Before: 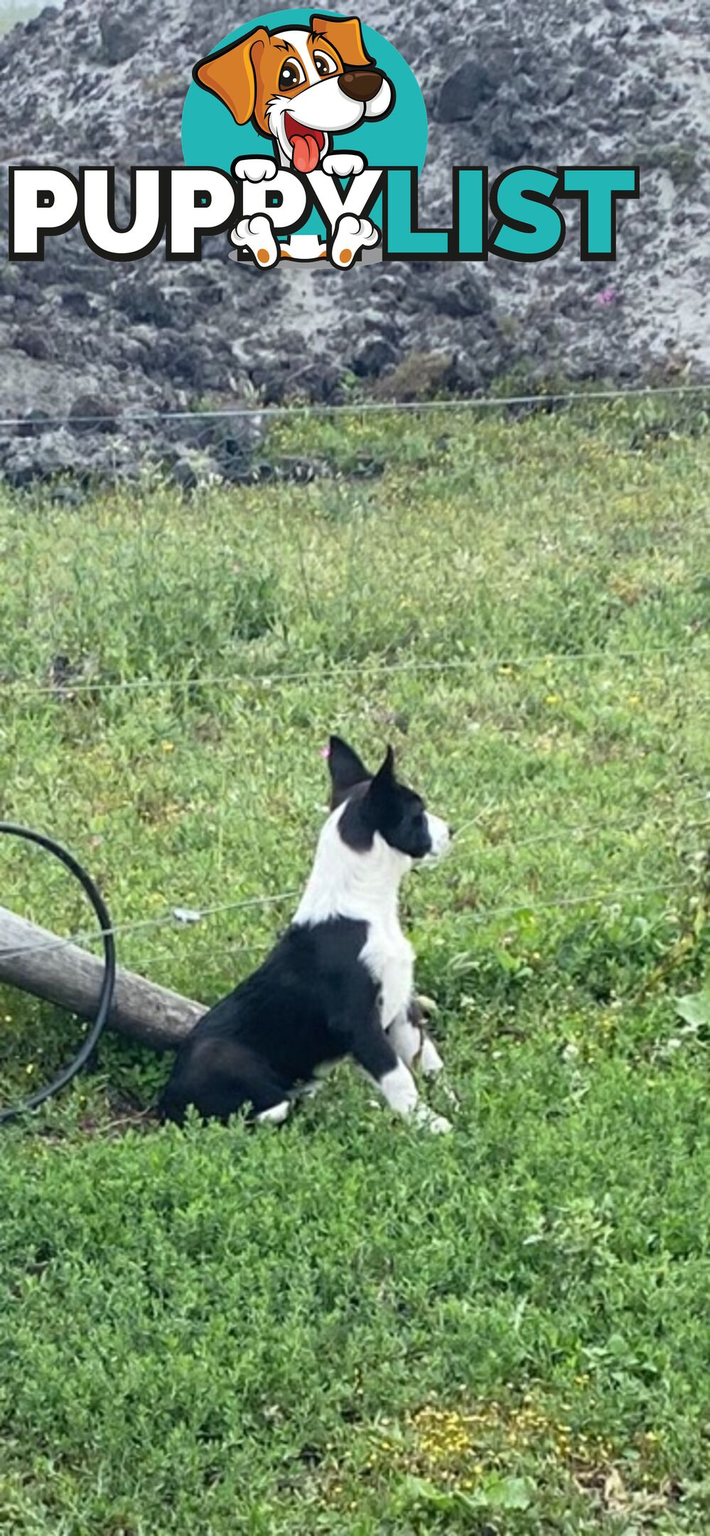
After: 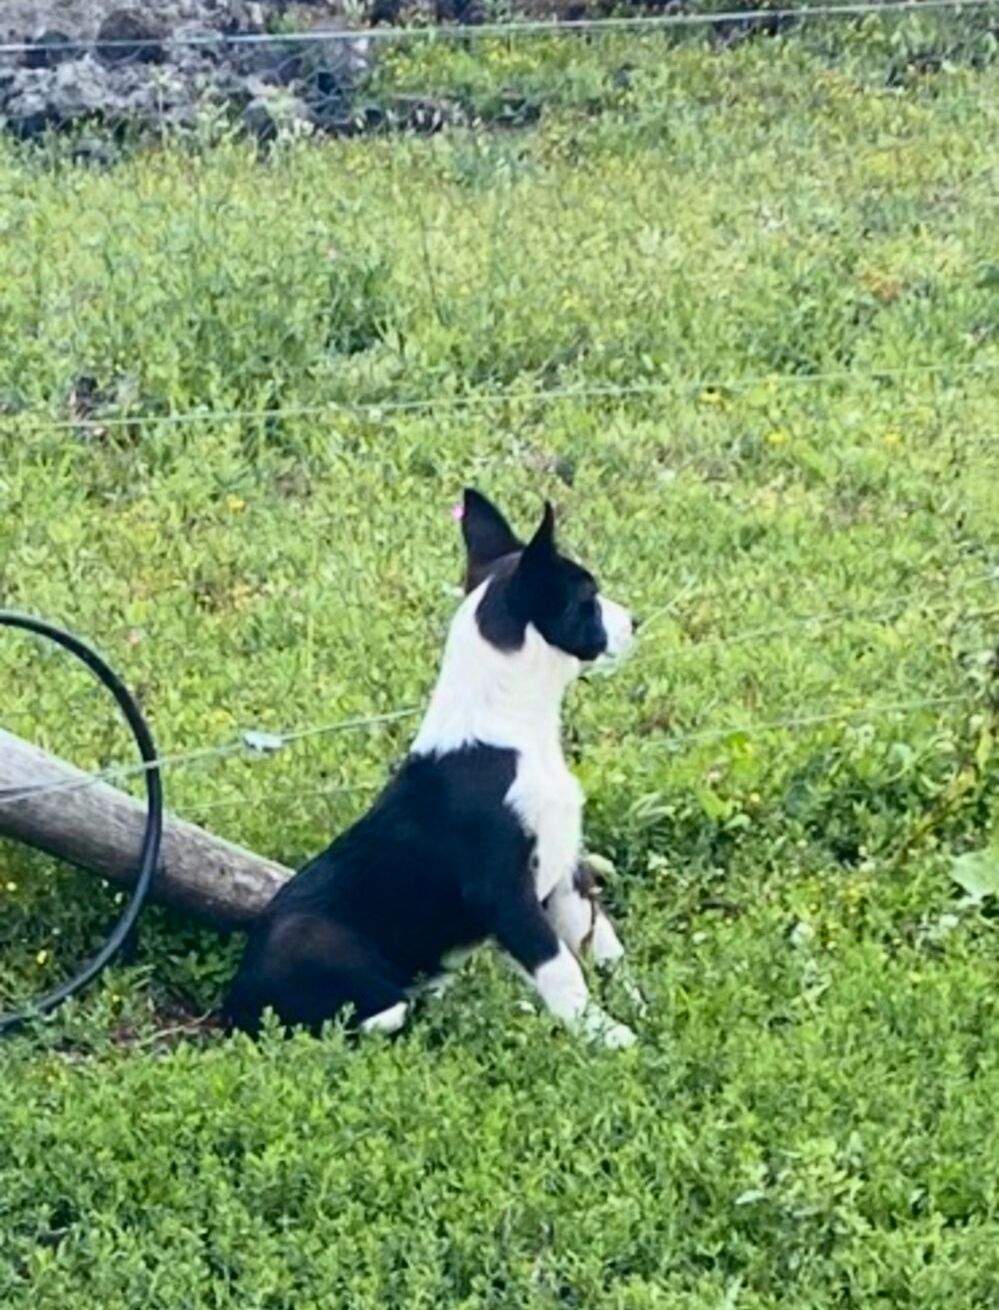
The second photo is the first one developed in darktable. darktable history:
crop and rotate: top 25.32%, bottom 14.013%
tone curve: curves: ch0 [(0, 0.011) (0.139, 0.106) (0.295, 0.271) (0.499, 0.523) (0.739, 0.782) (0.857, 0.879) (1, 0.967)]; ch1 [(0, 0) (0.272, 0.249) (0.388, 0.385) (0.469, 0.456) (0.495, 0.497) (0.524, 0.518) (0.602, 0.623) (0.725, 0.779) (1, 1)]; ch2 [(0, 0) (0.125, 0.089) (0.353, 0.329) (0.443, 0.408) (0.502, 0.499) (0.548, 0.549) (0.608, 0.635) (1, 1)], color space Lab, independent channels, preserve colors none
